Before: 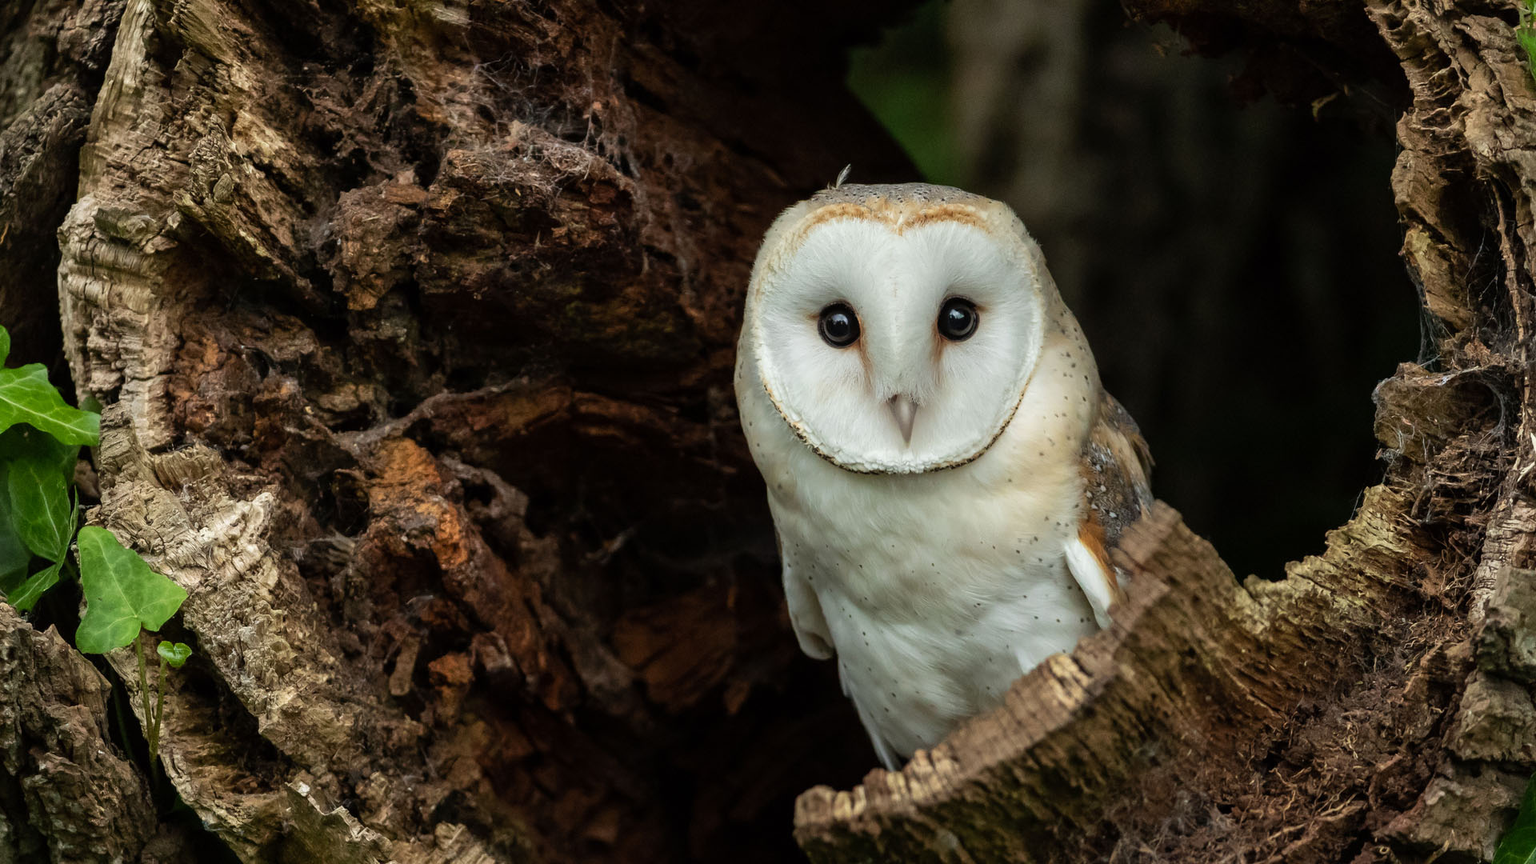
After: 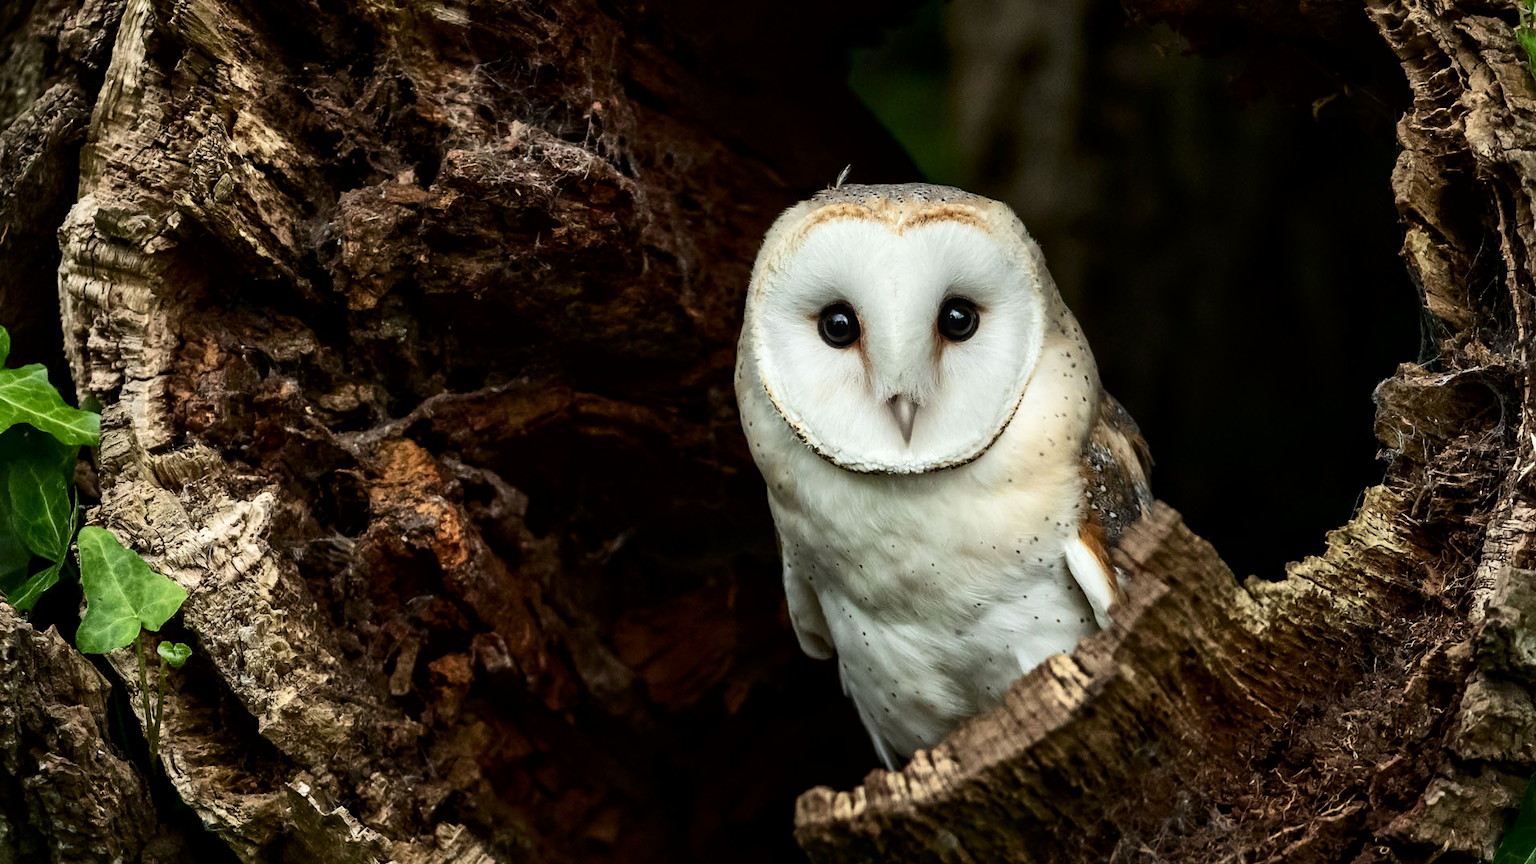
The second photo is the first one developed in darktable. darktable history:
local contrast: mode bilateral grid, contrast 20, coarseness 50, detail 120%, midtone range 0.2
contrast brightness saturation: contrast 0.28
